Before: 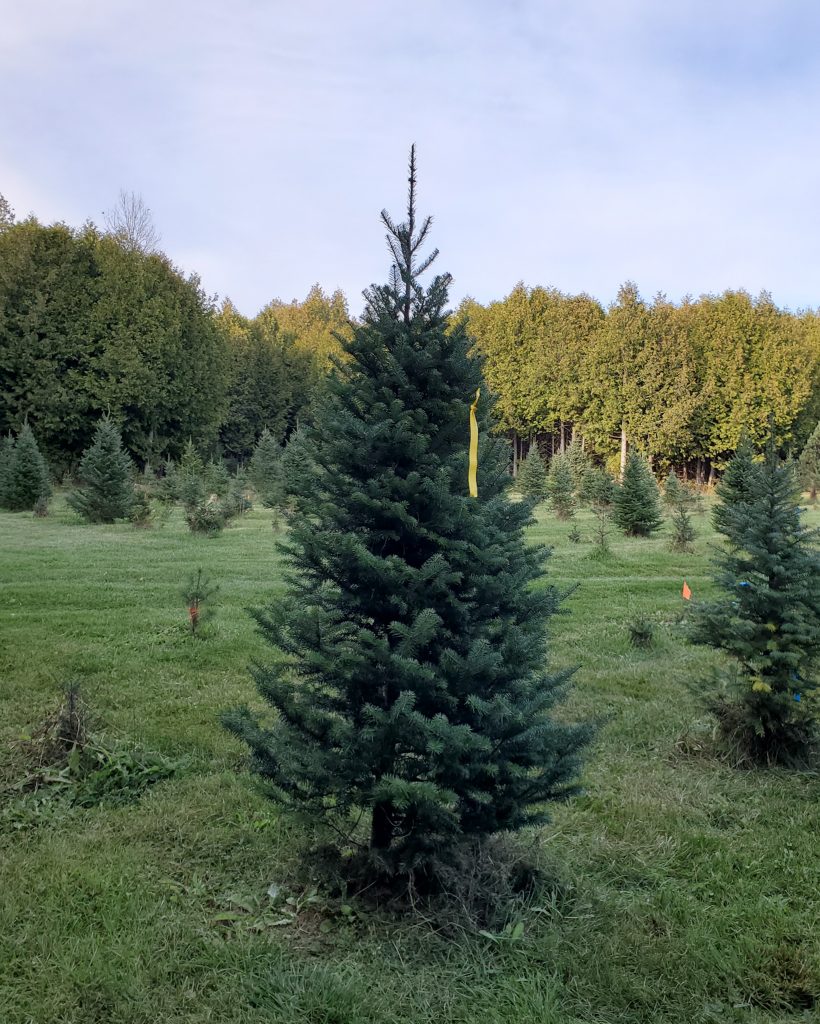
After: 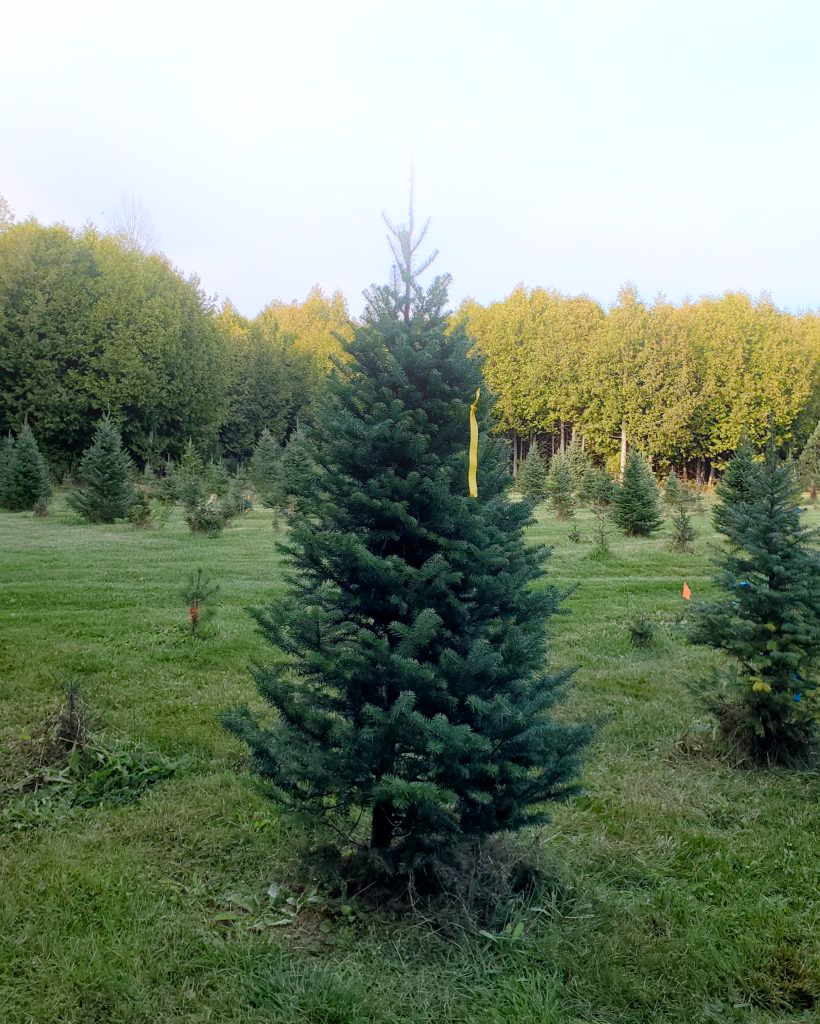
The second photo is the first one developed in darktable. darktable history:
color balance rgb: perceptual saturation grading › global saturation 20%, perceptual saturation grading › highlights -25%, perceptual saturation grading › shadows 25%
bloom: on, module defaults
